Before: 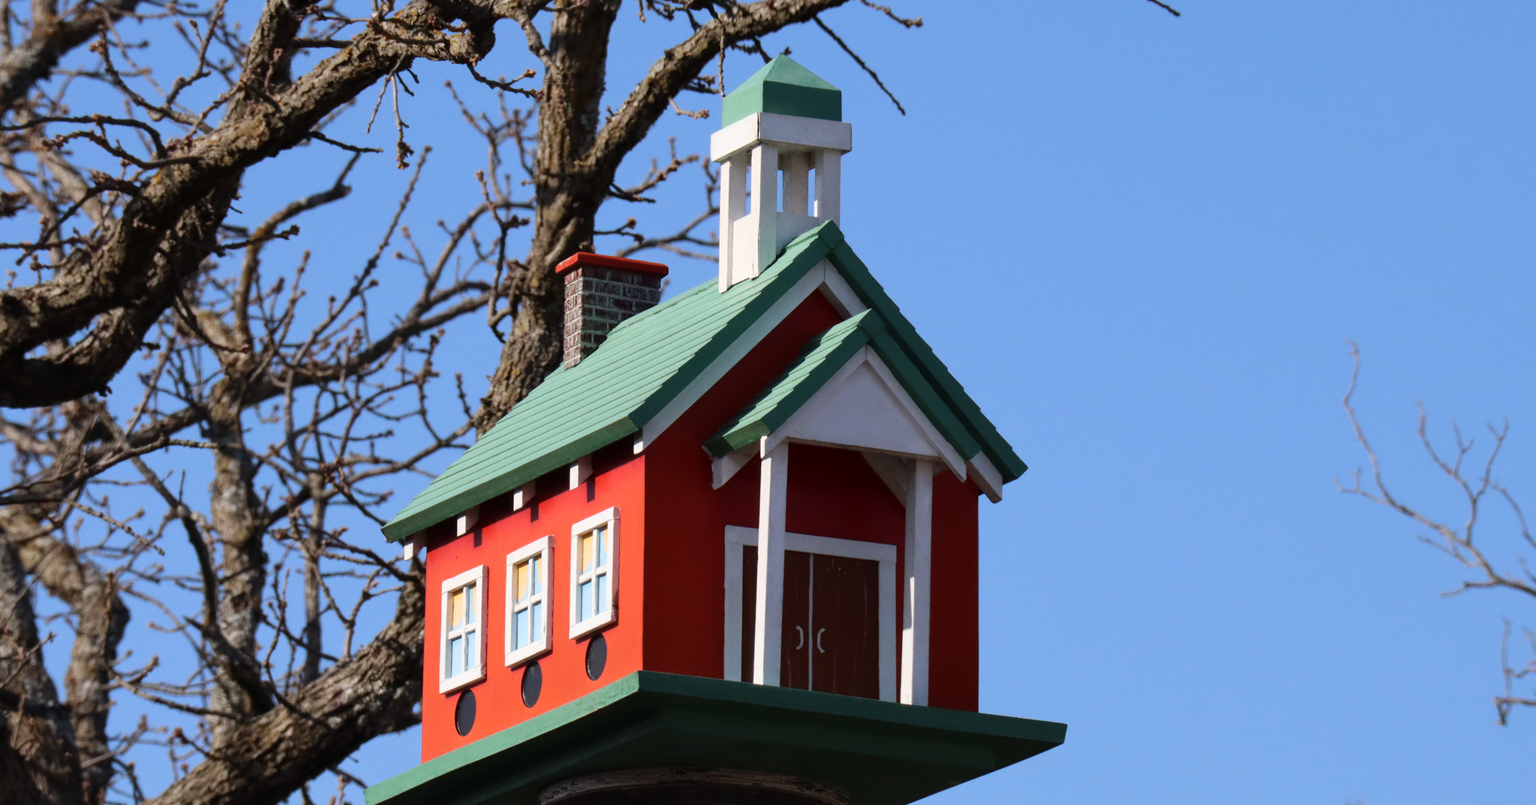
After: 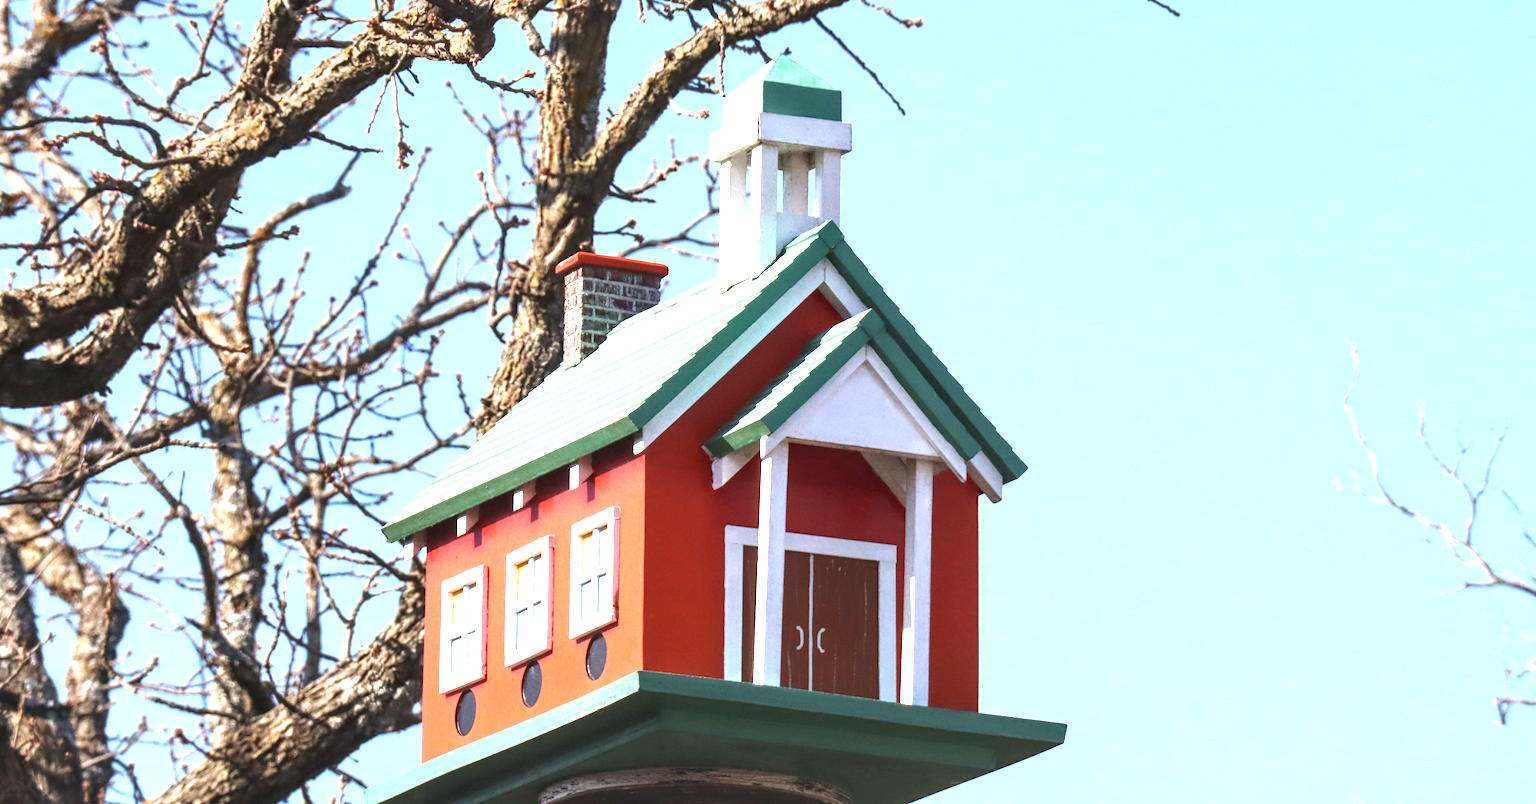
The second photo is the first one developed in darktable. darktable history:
exposure: black level correction 0, exposure 1.9 EV, compensate highlight preservation false
local contrast: on, module defaults
